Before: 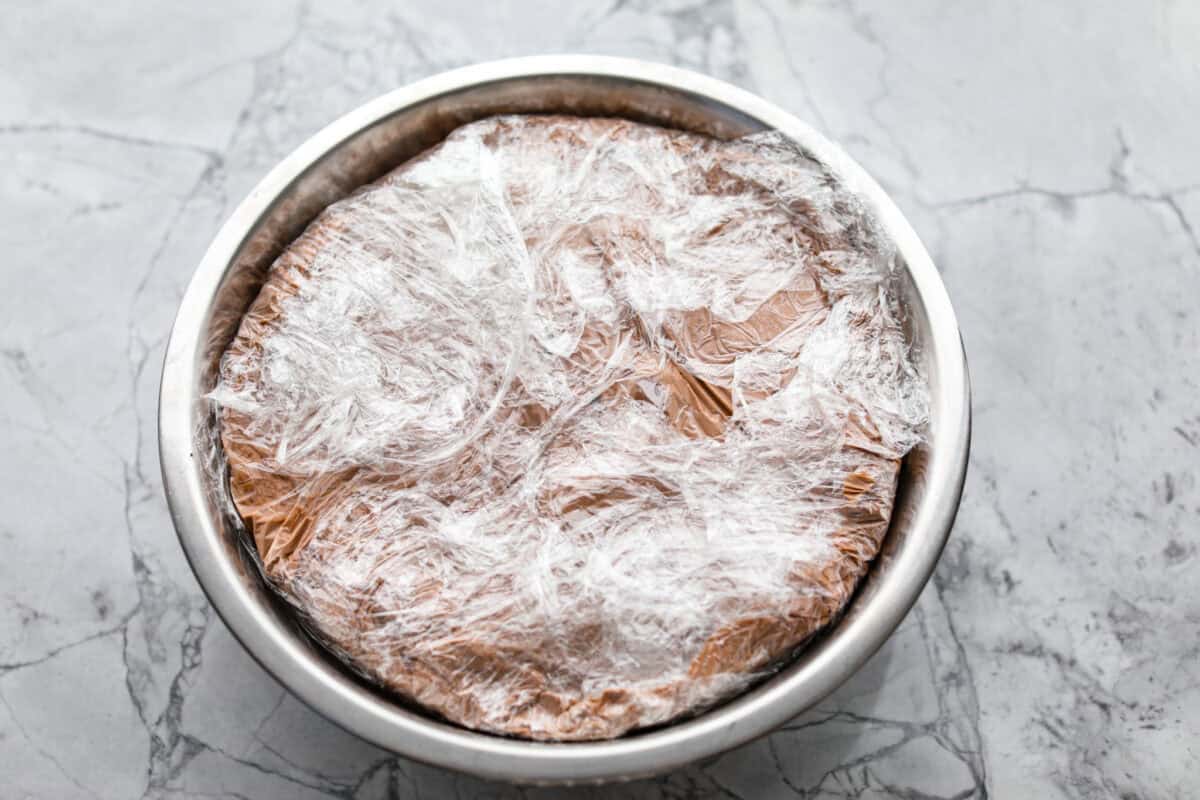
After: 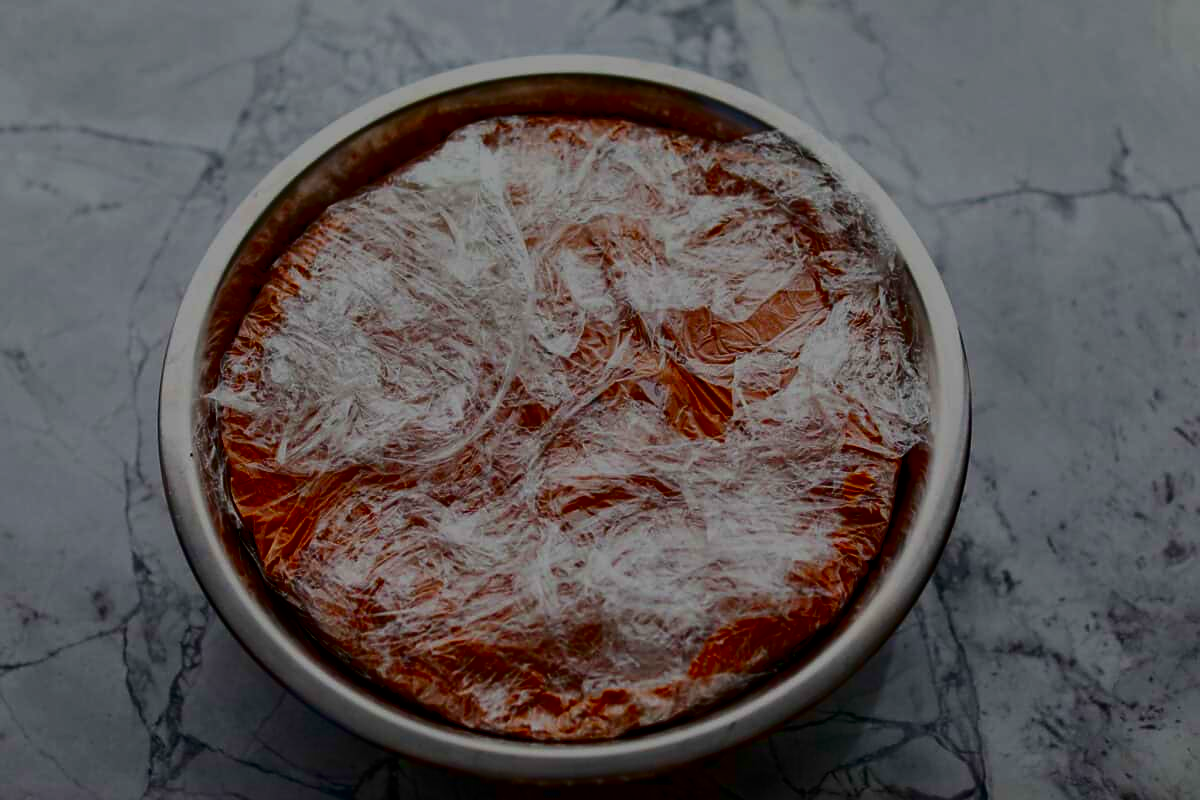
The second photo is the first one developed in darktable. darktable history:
sharpen: radius 1.458, amount 0.398, threshold 1.271
contrast brightness saturation: brightness -1, saturation 1
filmic rgb: black relative exposure -7.65 EV, white relative exposure 4.56 EV, hardness 3.61, color science v6 (2022)
exposure: compensate highlight preservation false
